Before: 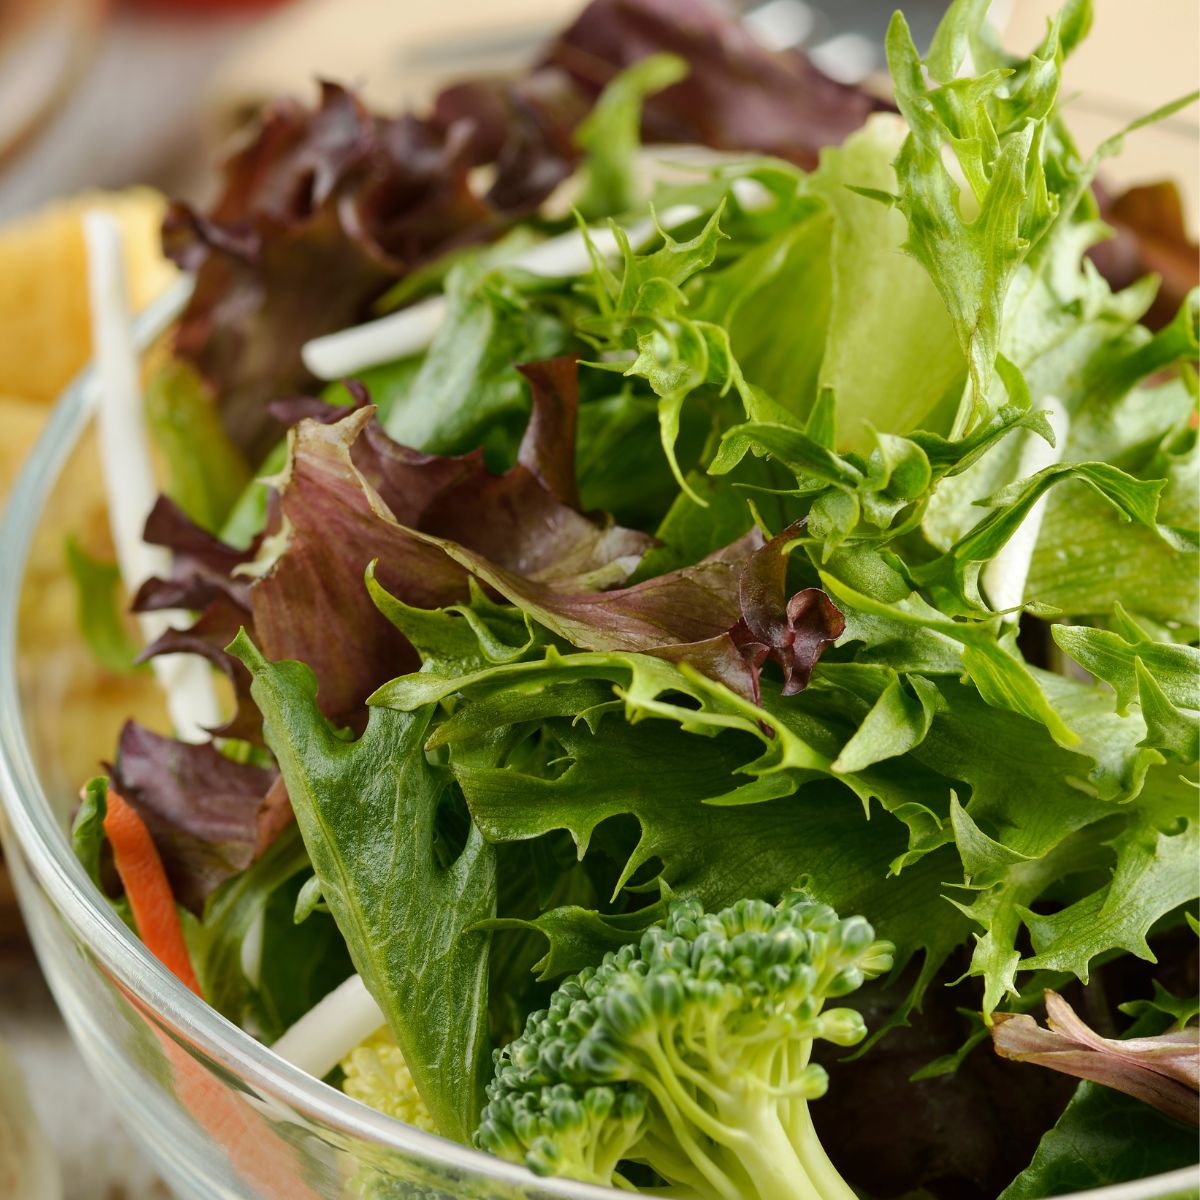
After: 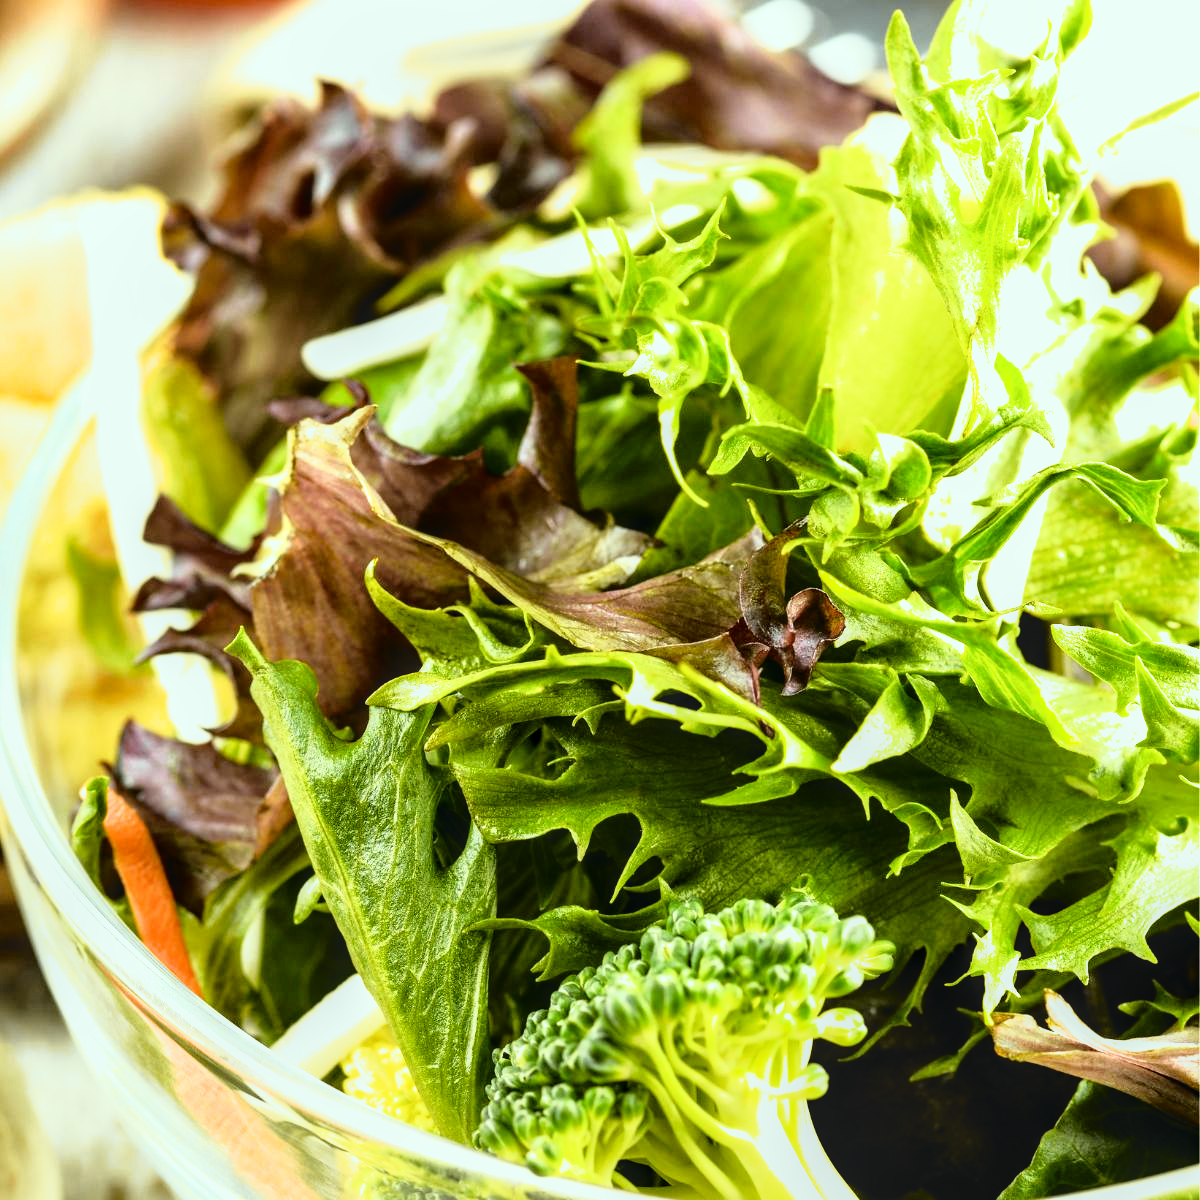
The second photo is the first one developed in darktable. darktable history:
filmic rgb: black relative exposure -8.01 EV, white relative exposure 2.47 EV, hardness 6.34, color science v6 (2022)
tone curve: curves: ch0 [(0, 0.013) (0.129, 0.1) (0.327, 0.382) (0.489, 0.573) (0.66, 0.748) (0.858, 0.926) (1, 0.977)]; ch1 [(0, 0) (0.353, 0.344) (0.45, 0.46) (0.498, 0.495) (0.521, 0.506) (0.563, 0.559) (0.592, 0.585) (0.657, 0.655) (1, 1)]; ch2 [(0, 0) (0.333, 0.346) (0.375, 0.375) (0.427, 0.44) (0.5, 0.501) (0.505, 0.499) (0.528, 0.533) (0.579, 0.61) (0.612, 0.644) (0.66, 0.715) (1, 1)], color space Lab, independent channels, preserve colors none
color correction: highlights a* -6.61, highlights b* 0.839
exposure: black level correction 0, exposure 0.692 EV, compensate exposure bias true, compensate highlight preservation false
local contrast: on, module defaults
